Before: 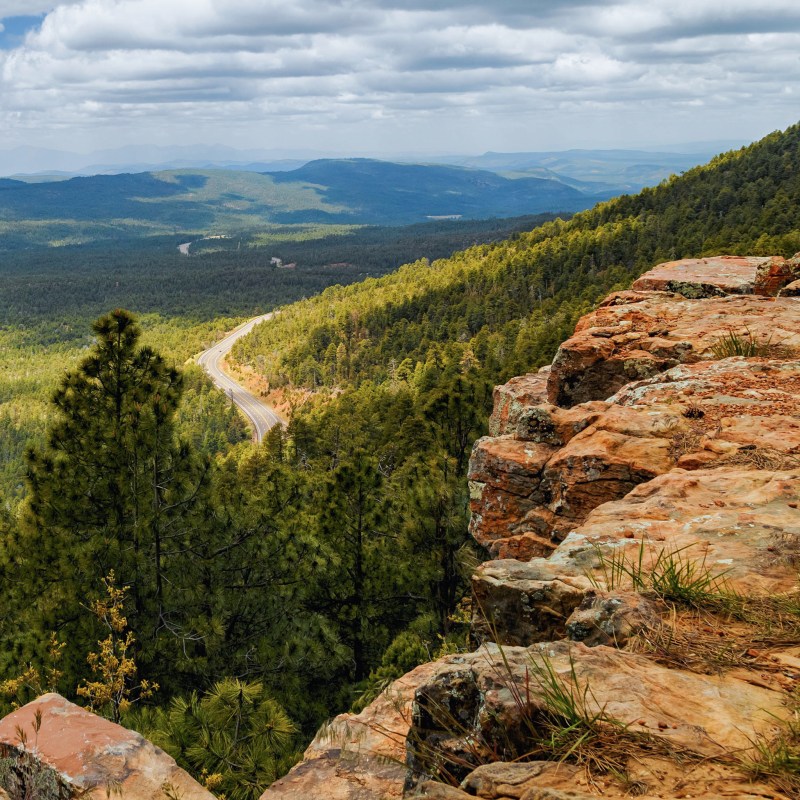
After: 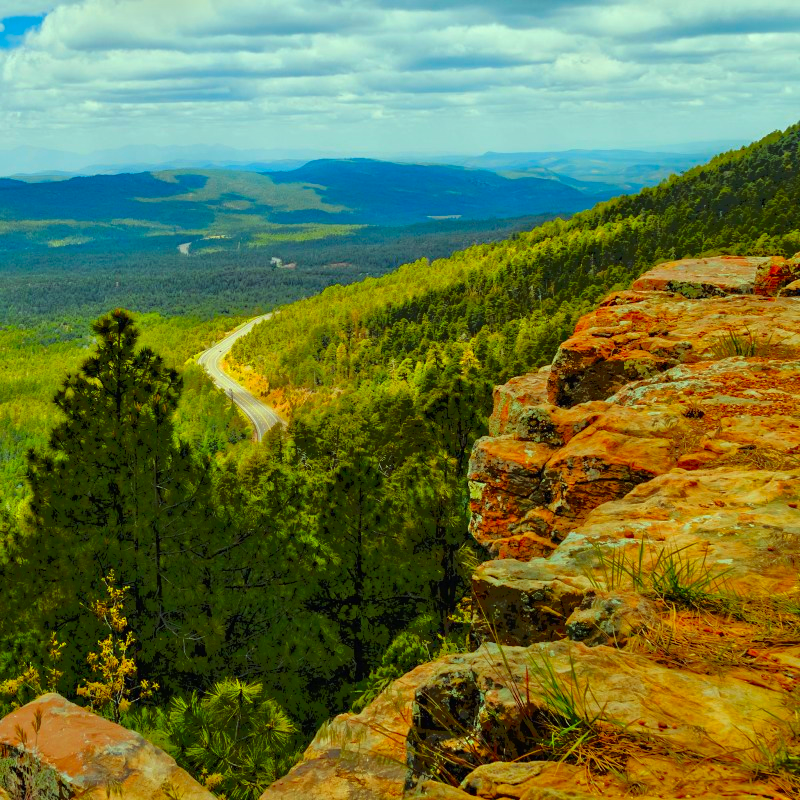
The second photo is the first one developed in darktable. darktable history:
tone equalizer: -7 EV -0.627 EV, -6 EV 0.993 EV, -5 EV -0.472 EV, -4 EV 0.431 EV, -3 EV 0.409 EV, -2 EV 0.143 EV, -1 EV -0.174 EV, +0 EV -0.38 EV, mask exposure compensation -0.494 EV
color correction: highlights a* -11.17, highlights b* 9.89, saturation 1.72
